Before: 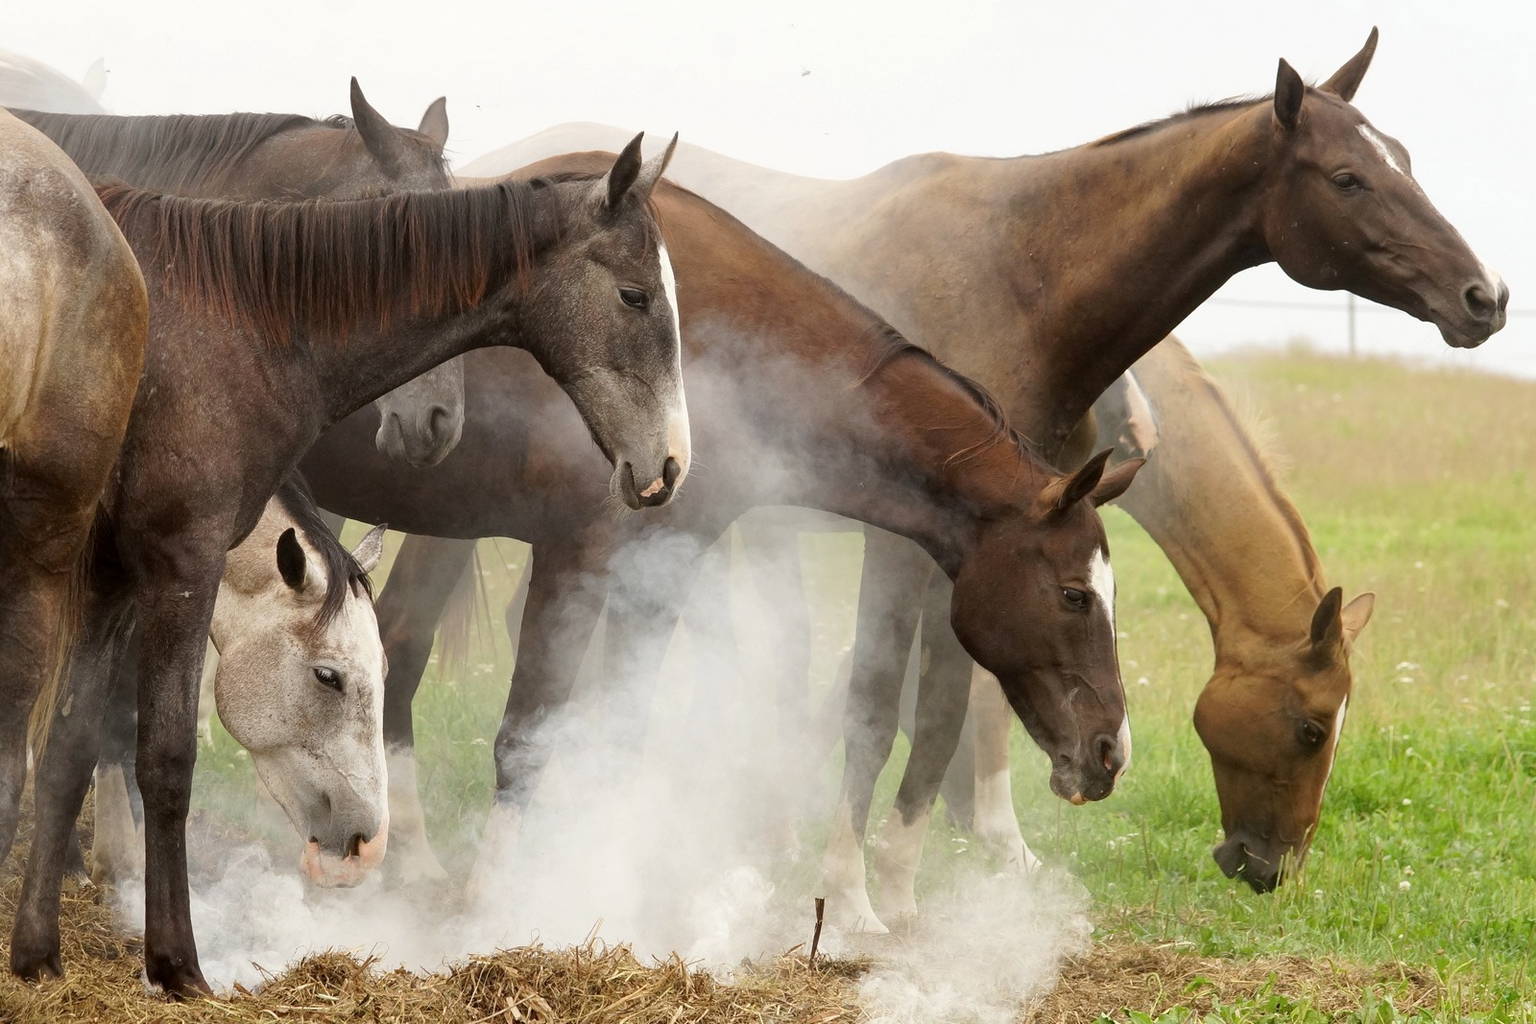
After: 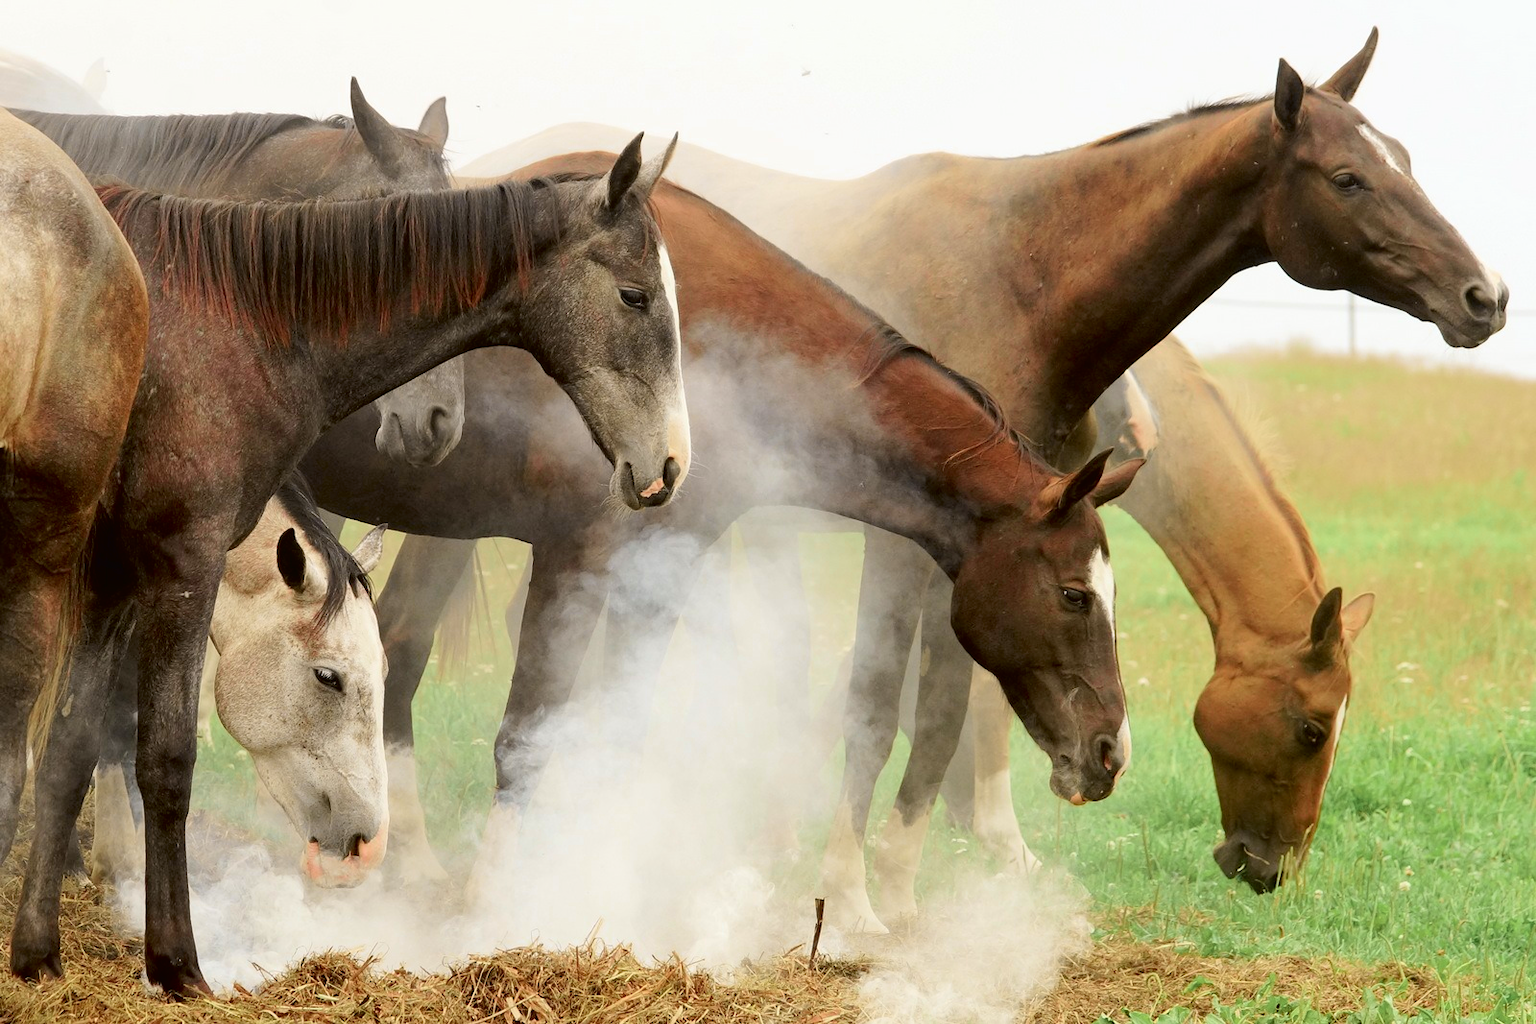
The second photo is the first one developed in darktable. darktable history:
color zones: curves: ch0 [(0.004, 0.388) (0.125, 0.392) (0.25, 0.404) (0.375, 0.5) (0.5, 0.5) (0.625, 0.5) (0.75, 0.5) (0.875, 0.5)]; ch1 [(0, 0.5) (0.125, 0.5) (0.25, 0.5) (0.375, 0.124) (0.524, 0.124) (0.645, 0.128) (0.789, 0.132) (0.914, 0.096) (0.998, 0.068)], mix -62.72%
tone curve: curves: ch0 [(0, 0.013) (0.054, 0.018) (0.205, 0.197) (0.289, 0.309) (0.382, 0.437) (0.475, 0.552) (0.666, 0.743) (0.791, 0.85) (1, 0.998)]; ch1 [(0, 0) (0.394, 0.338) (0.449, 0.404) (0.499, 0.498) (0.526, 0.528) (0.543, 0.564) (0.589, 0.633) (0.66, 0.687) (0.783, 0.804) (1, 1)]; ch2 [(0, 0) (0.304, 0.31) (0.403, 0.399) (0.441, 0.421) (0.474, 0.466) (0.498, 0.496) (0.524, 0.538) (0.555, 0.584) (0.633, 0.665) (0.7, 0.711) (1, 1)], color space Lab, independent channels, preserve colors none
